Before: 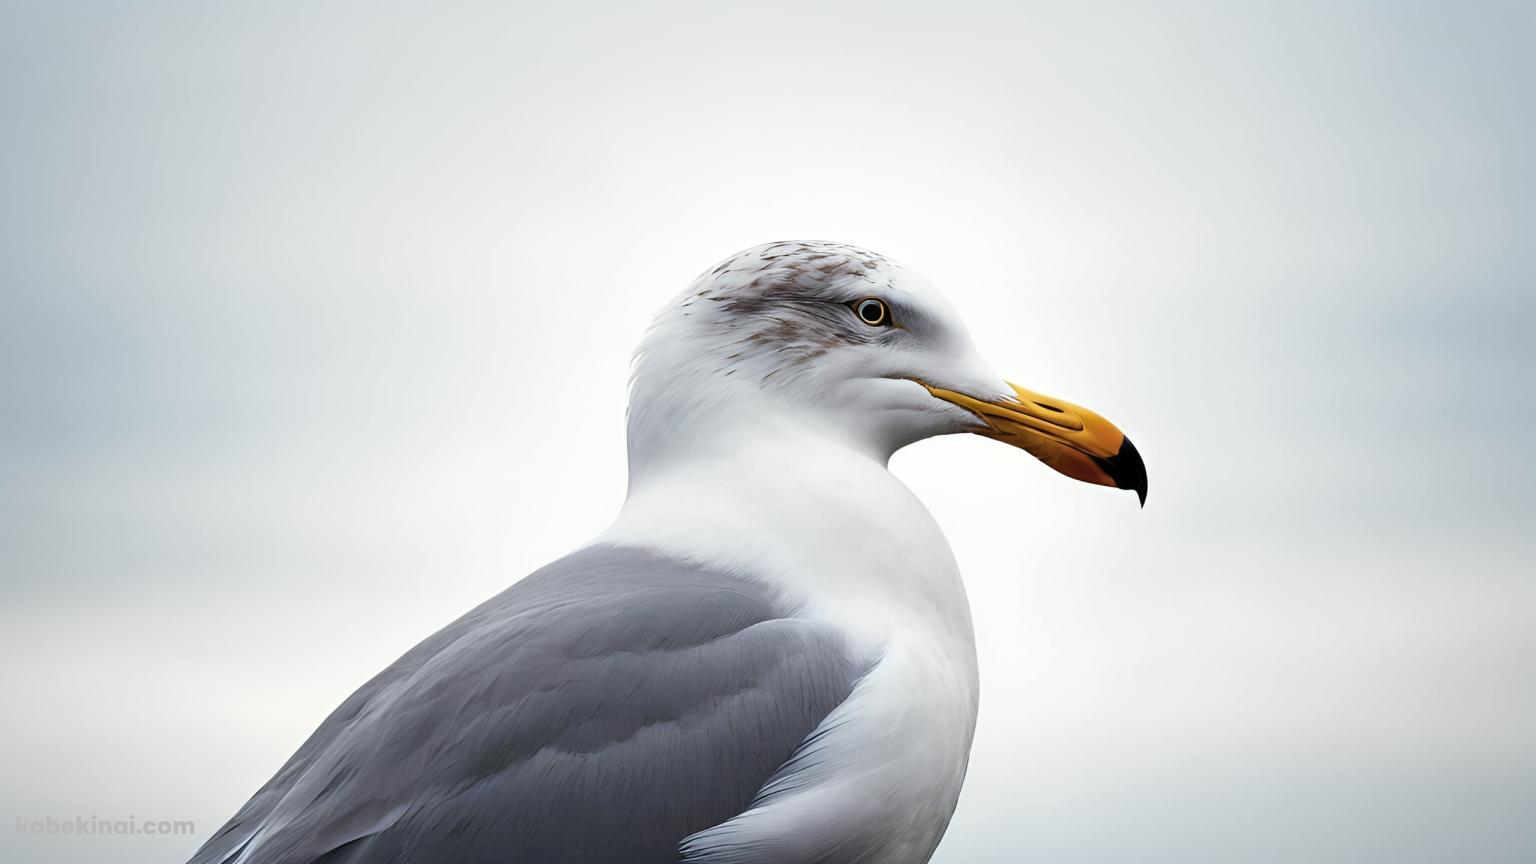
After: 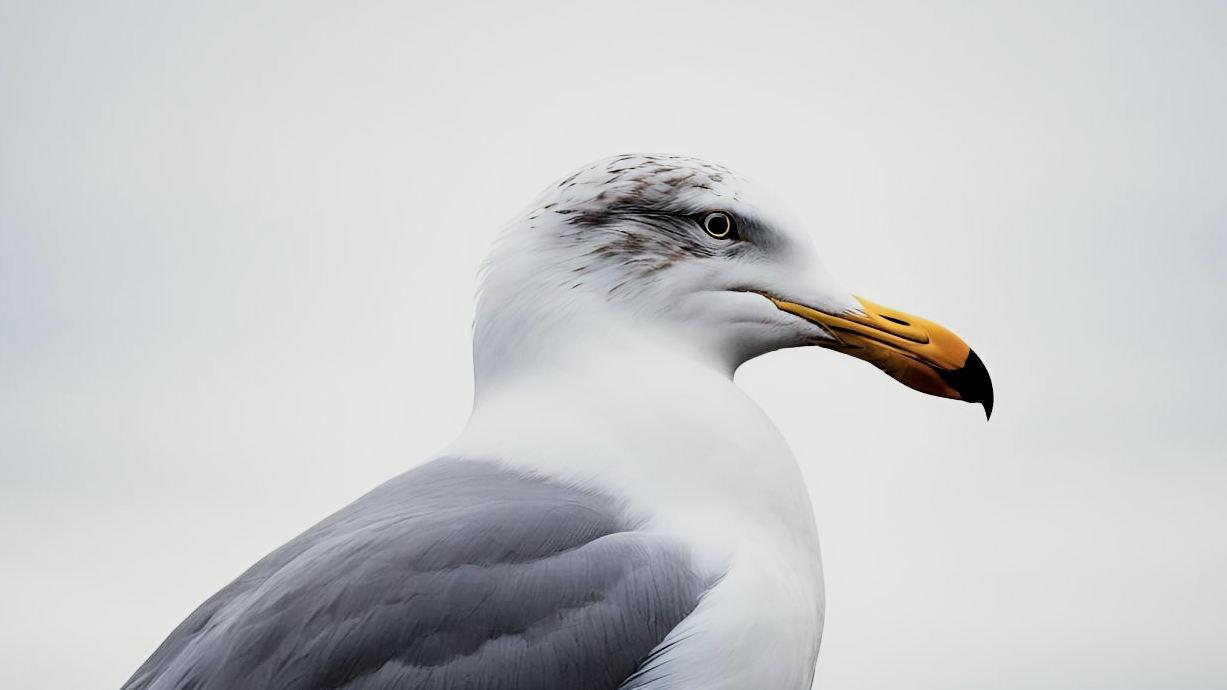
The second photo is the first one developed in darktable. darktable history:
white balance: red 1, blue 1
crop and rotate: left 10.071%, top 10.071%, right 10.02%, bottom 10.02%
filmic rgb: black relative exposure -5 EV, hardness 2.88, contrast 1.4, highlights saturation mix -30%
